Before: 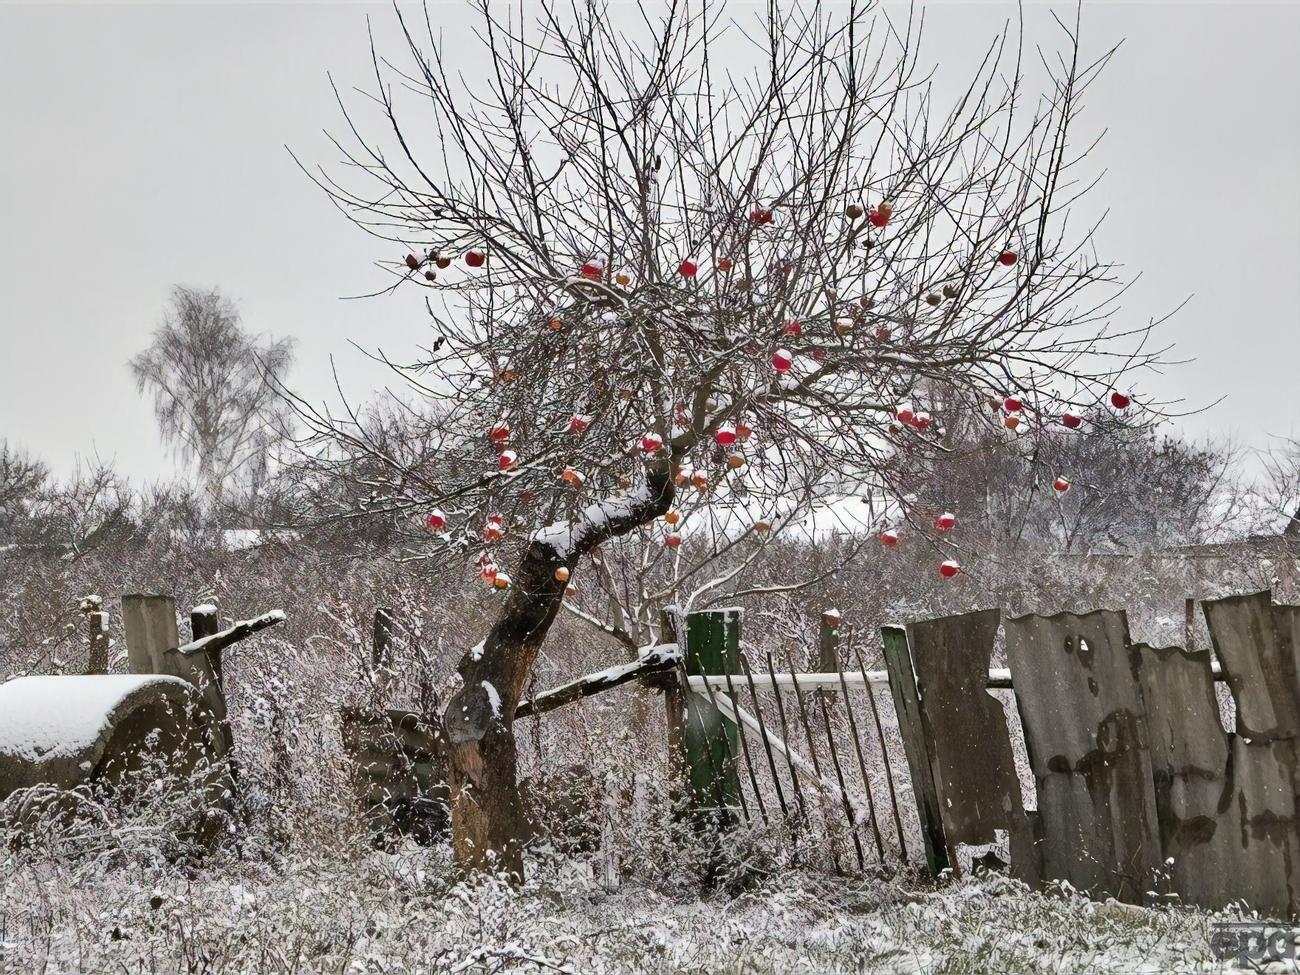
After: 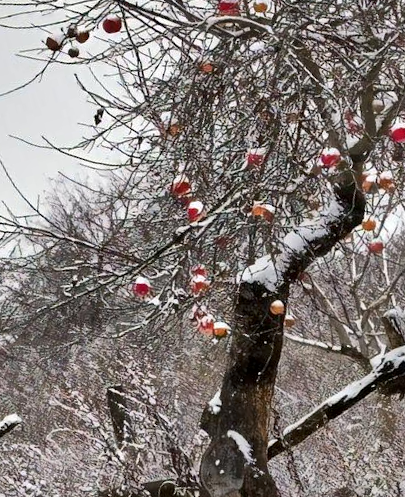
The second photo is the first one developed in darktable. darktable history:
local contrast: mode bilateral grid, contrast 20, coarseness 50, detail 141%, midtone range 0.2
crop and rotate: left 21.77%, top 18.528%, right 44.676%, bottom 2.997%
rotate and perspective: rotation -14.8°, crop left 0.1, crop right 0.903, crop top 0.25, crop bottom 0.748
